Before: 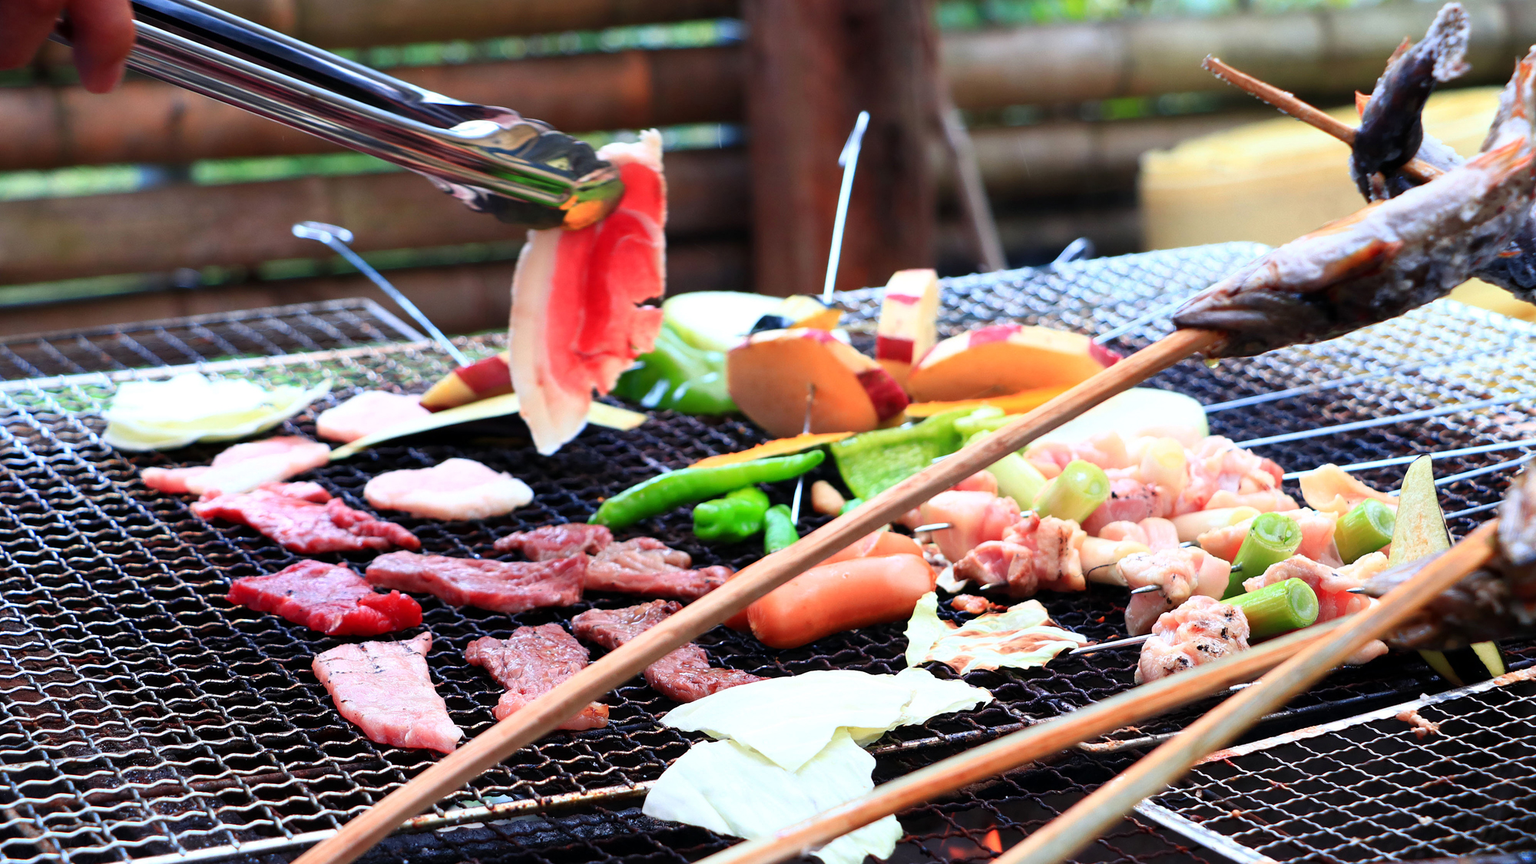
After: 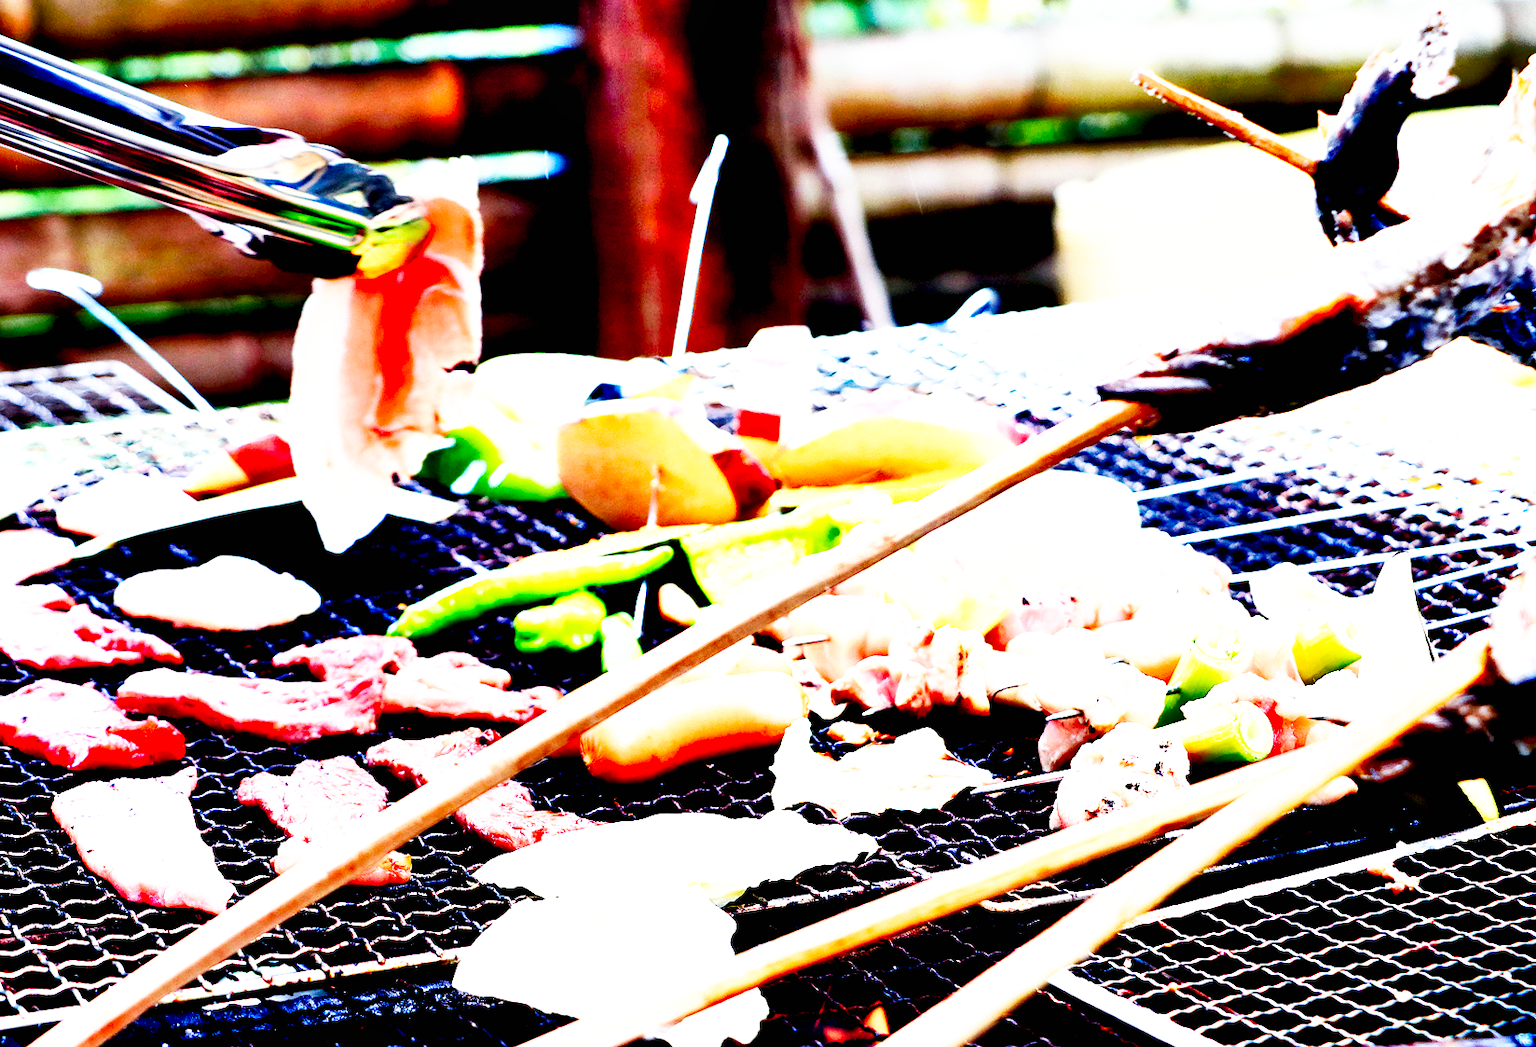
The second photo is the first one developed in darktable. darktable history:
shadows and highlights: soften with gaussian
base curve: curves: ch0 [(0, 0) (0.007, 0.004) (0.027, 0.03) (0.046, 0.07) (0.207, 0.54) (0.442, 0.872) (0.673, 0.972) (1, 1)], preserve colors none
crop: left 17.582%, bottom 0.031%
exposure: black level correction 0.035, exposure 0.9 EV, compensate highlight preservation false
tone equalizer: -8 EV -0.417 EV, -7 EV -0.389 EV, -6 EV -0.333 EV, -5 EV -0.222 EV, -3 EV 0.222 EV, -2 EV 0.333 EV, -1 EV 0.389 EV, +0 EV 0.417 EV, edges refinement/feathering 500, mask exposure compensation -1.57 EV, preserve details no
white balance: red 0.98, blue 1.034
